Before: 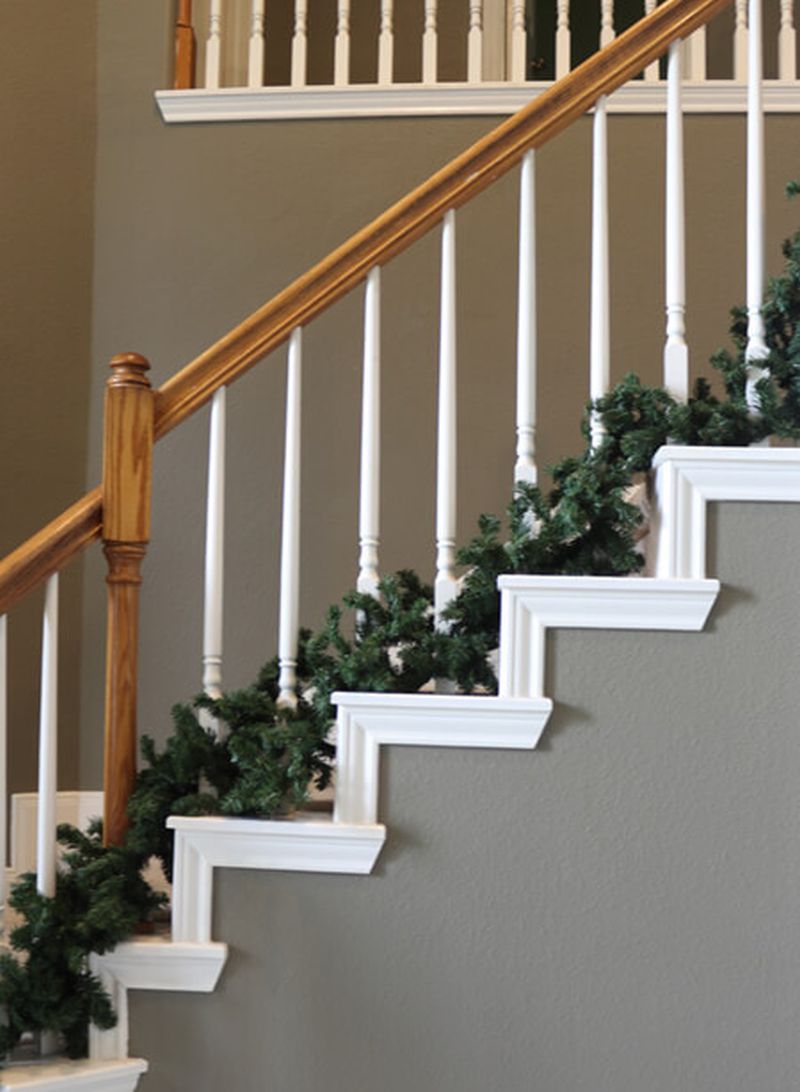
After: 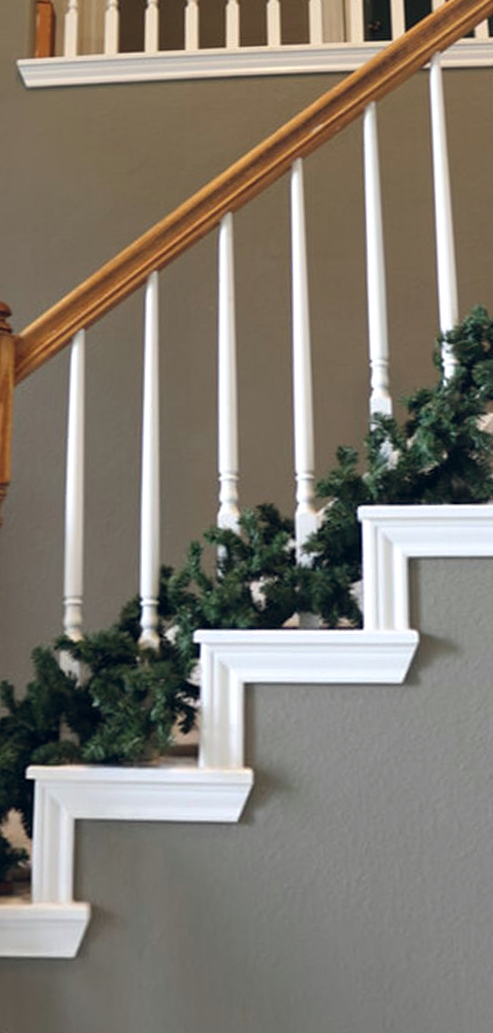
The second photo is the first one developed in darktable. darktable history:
crop and rotate: left 15.055%, right 18.278%
rotate and perspective: rotation -1.68°, lens shift (vertical) -0.146, crop left 0.049, crop right 0.912, crop top 0.032, crop bottom 0.96
color balance rgb: shadows lift › chroma 3.88%, shadows lift › hue 88.52°, power › hue 214.65°, global offset › chroma 0.1%, global offset › hue 252.4°, contrast 4.45%
